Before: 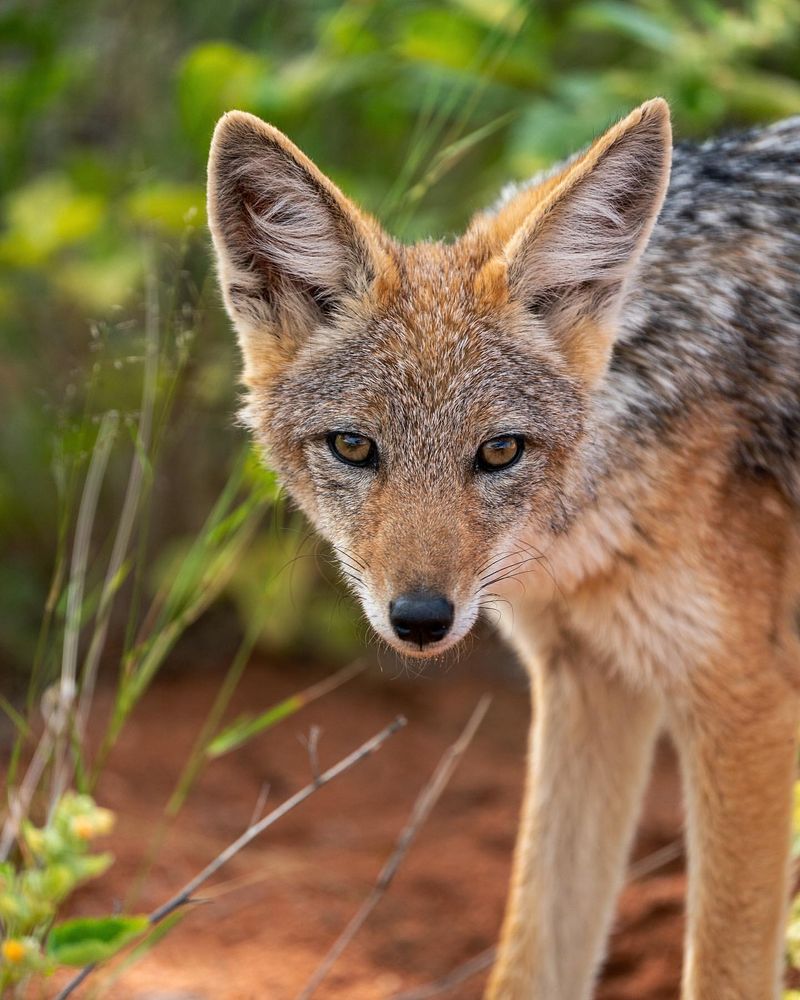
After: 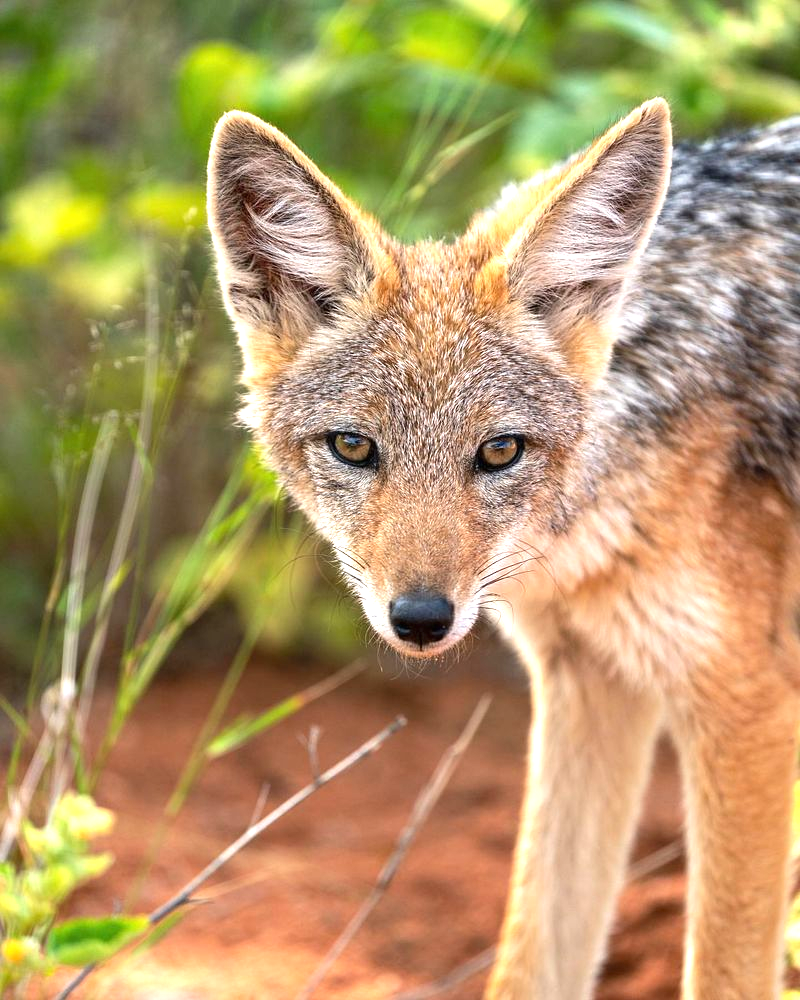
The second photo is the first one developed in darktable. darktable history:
tone equalizer: edges refinement/feathering 500, mask exposure compensation -1.57 EV, preserve details no
exposure: black level correction 0, exposure 1.001 EV, compensate highlight preservation false
